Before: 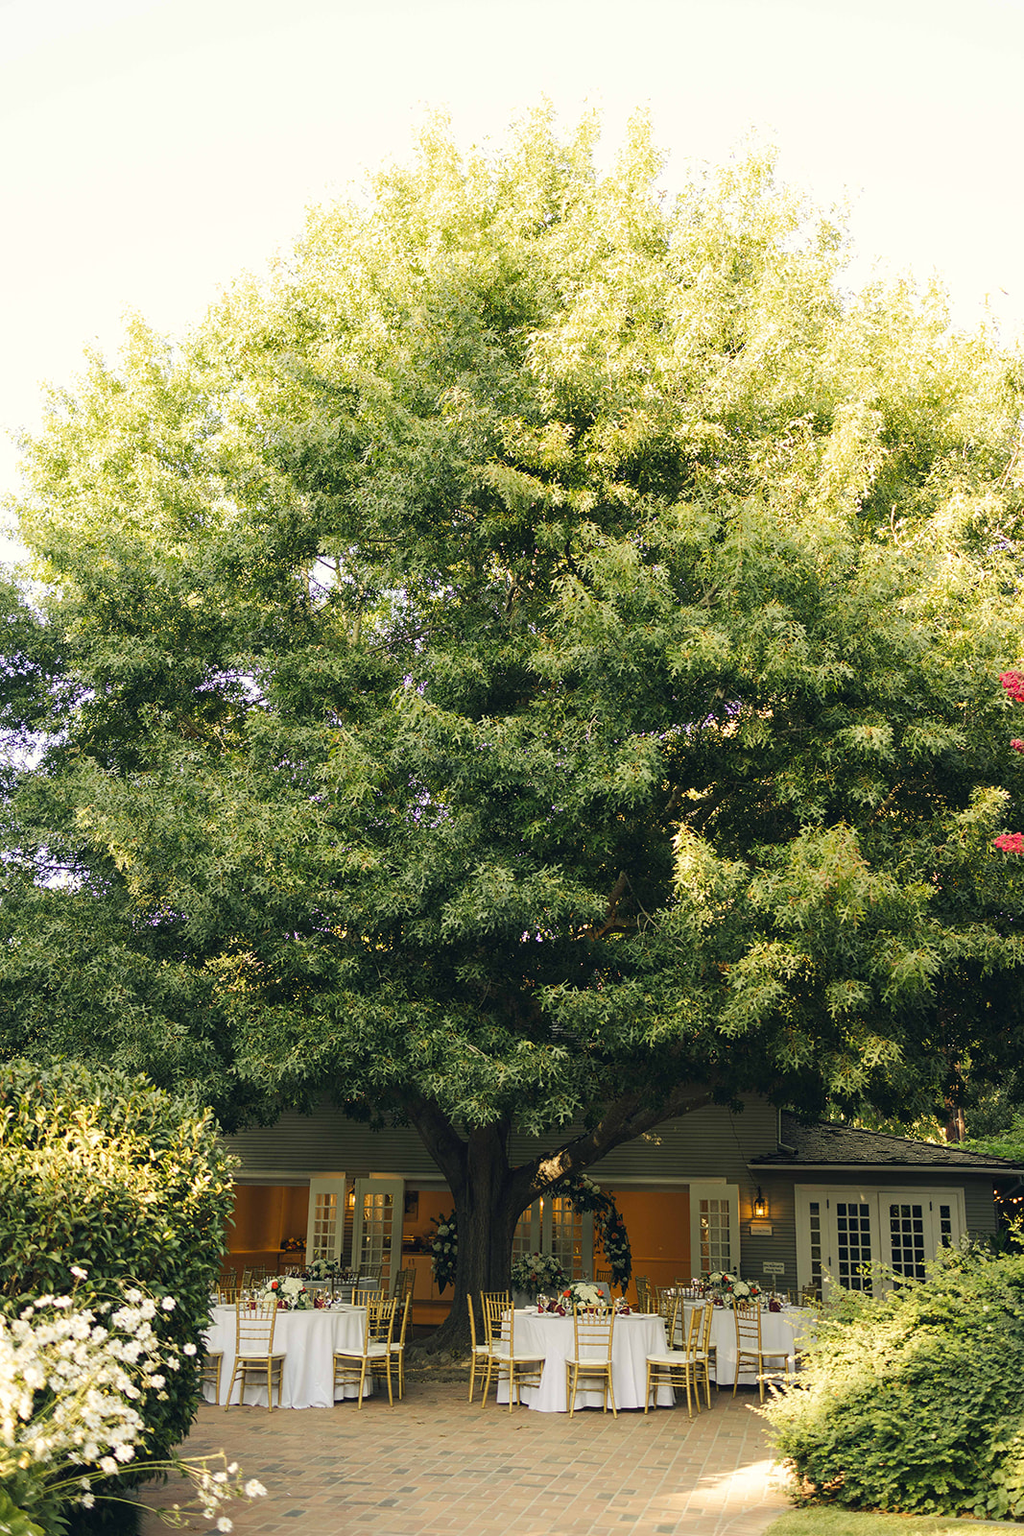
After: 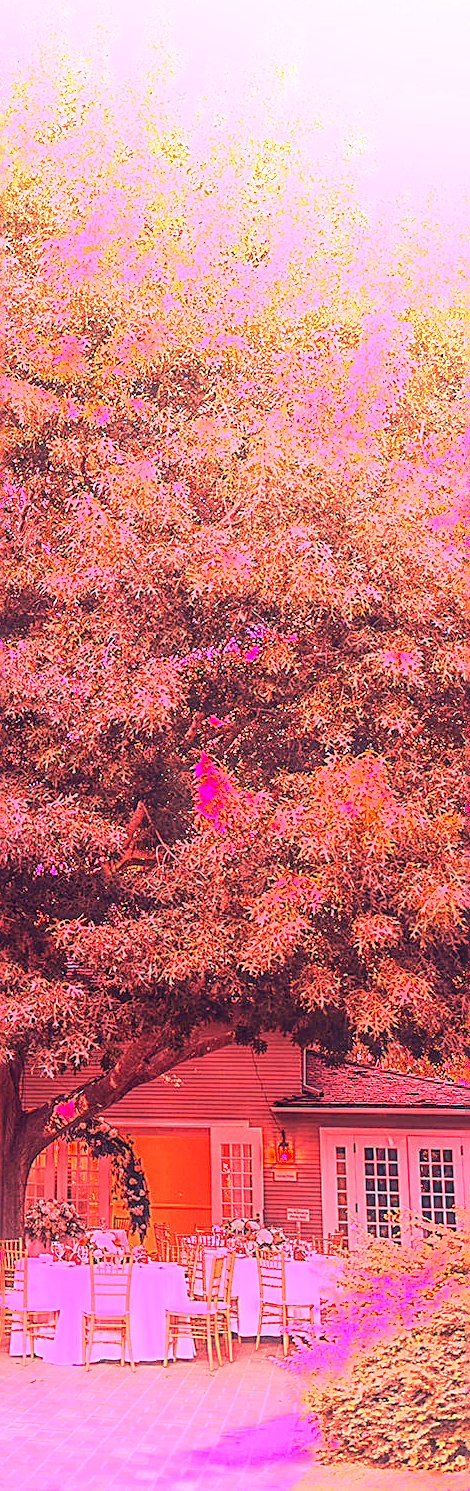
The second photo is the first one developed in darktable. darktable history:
crop: left 47.628%, top 6.643%, right 7.874%
local contrast: on, module defaults
white balance: red 4.26, blue 1.802
sharpen: on, module defaults
